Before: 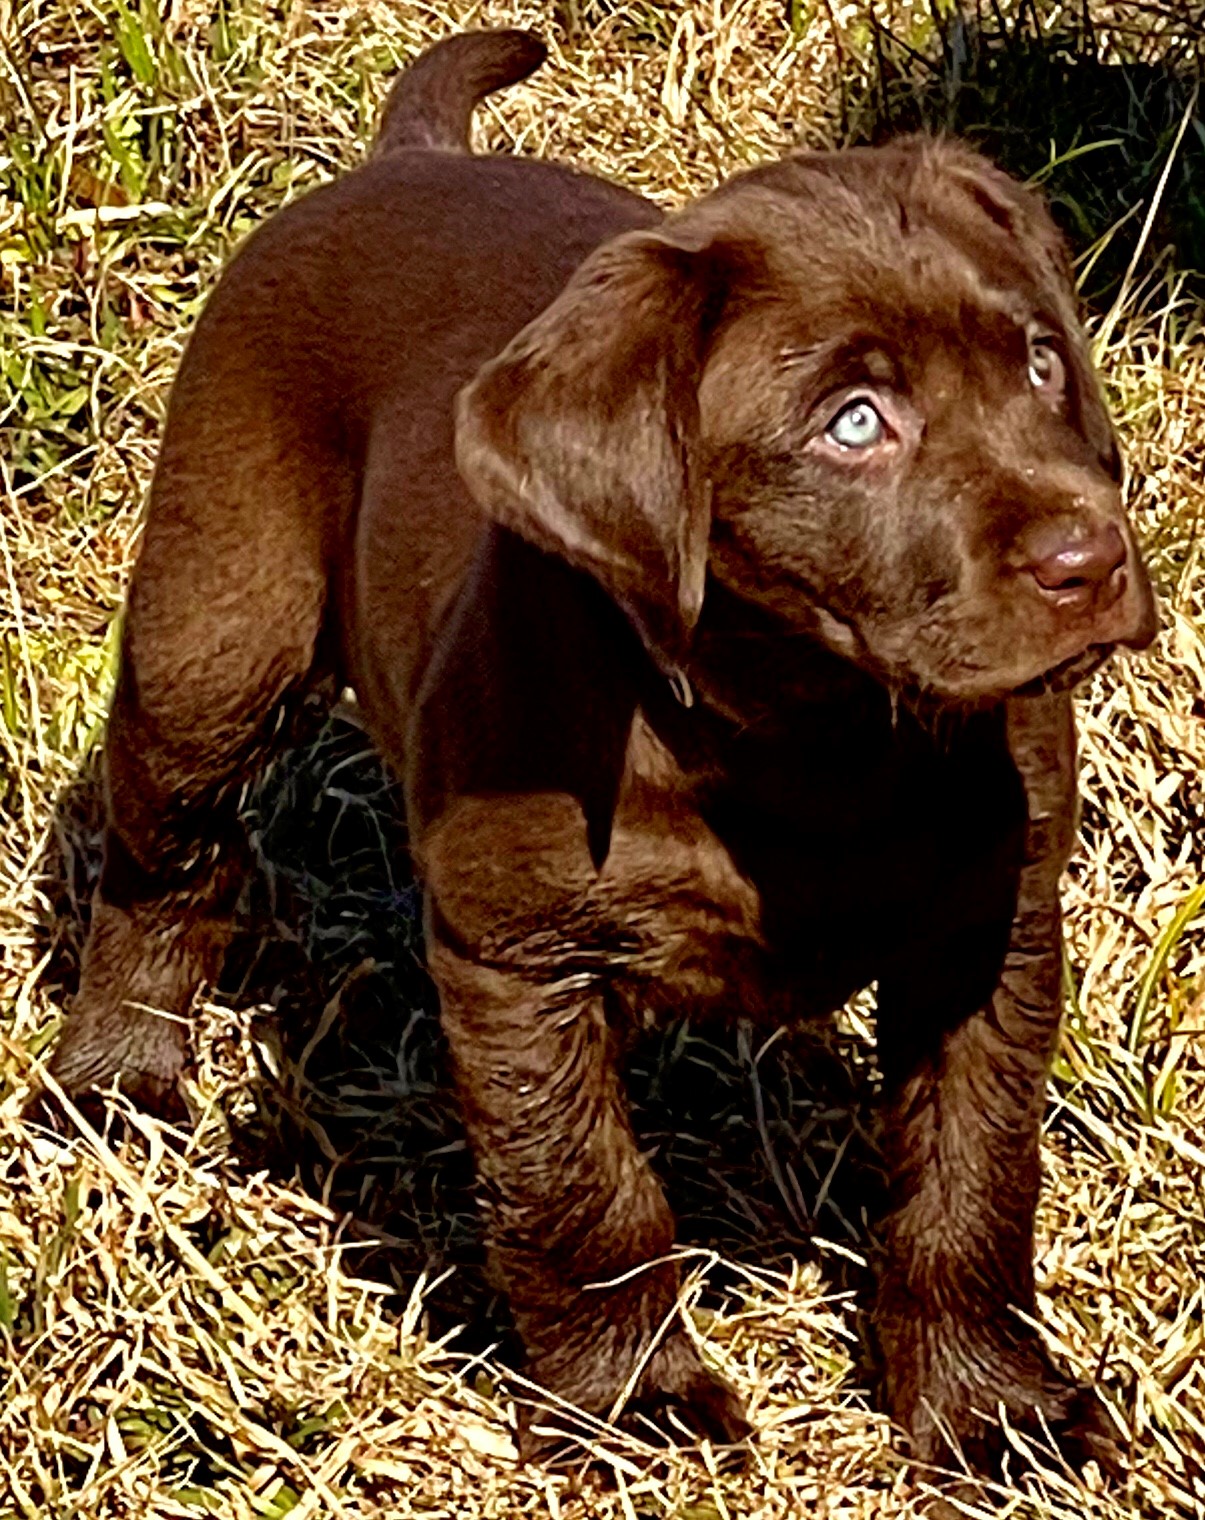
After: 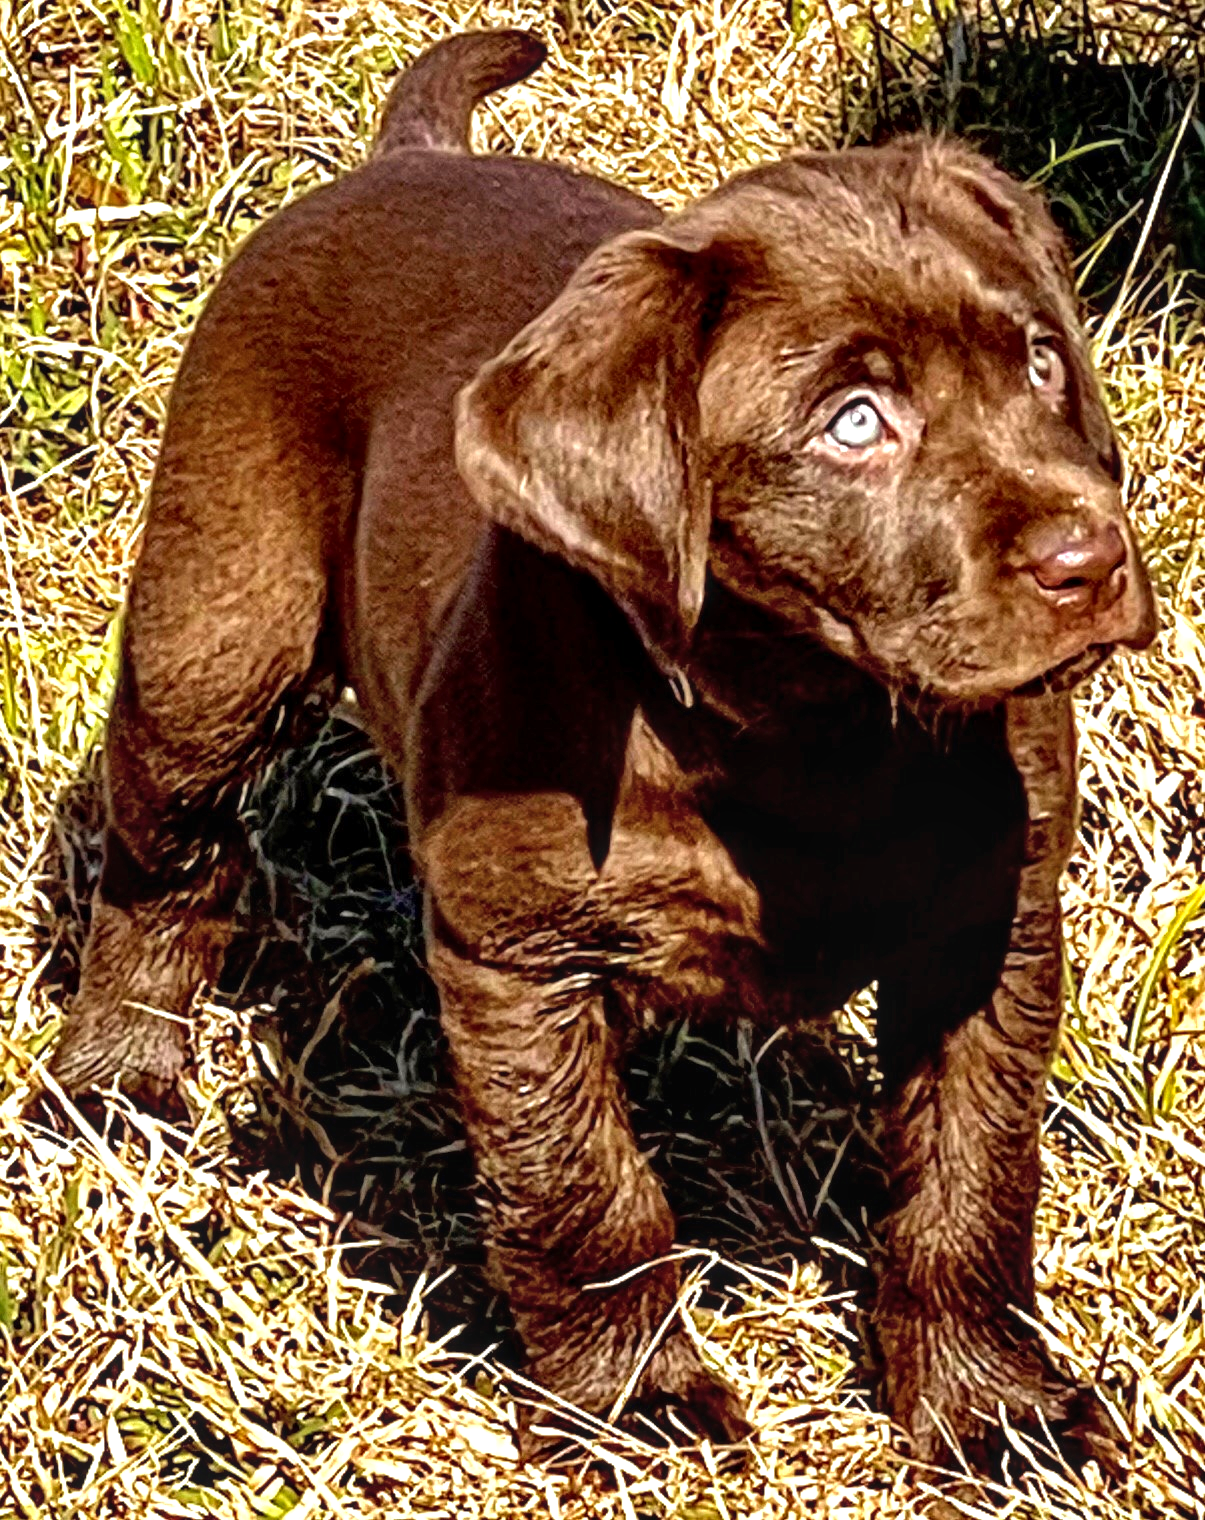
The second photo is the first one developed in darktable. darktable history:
exposure: black level correction 0, exposure 0.7 EV, compensate exposure bias true, compensate highlight preservation false
local contrast: highlights 61%, detail 143%, midtone range 0.428
